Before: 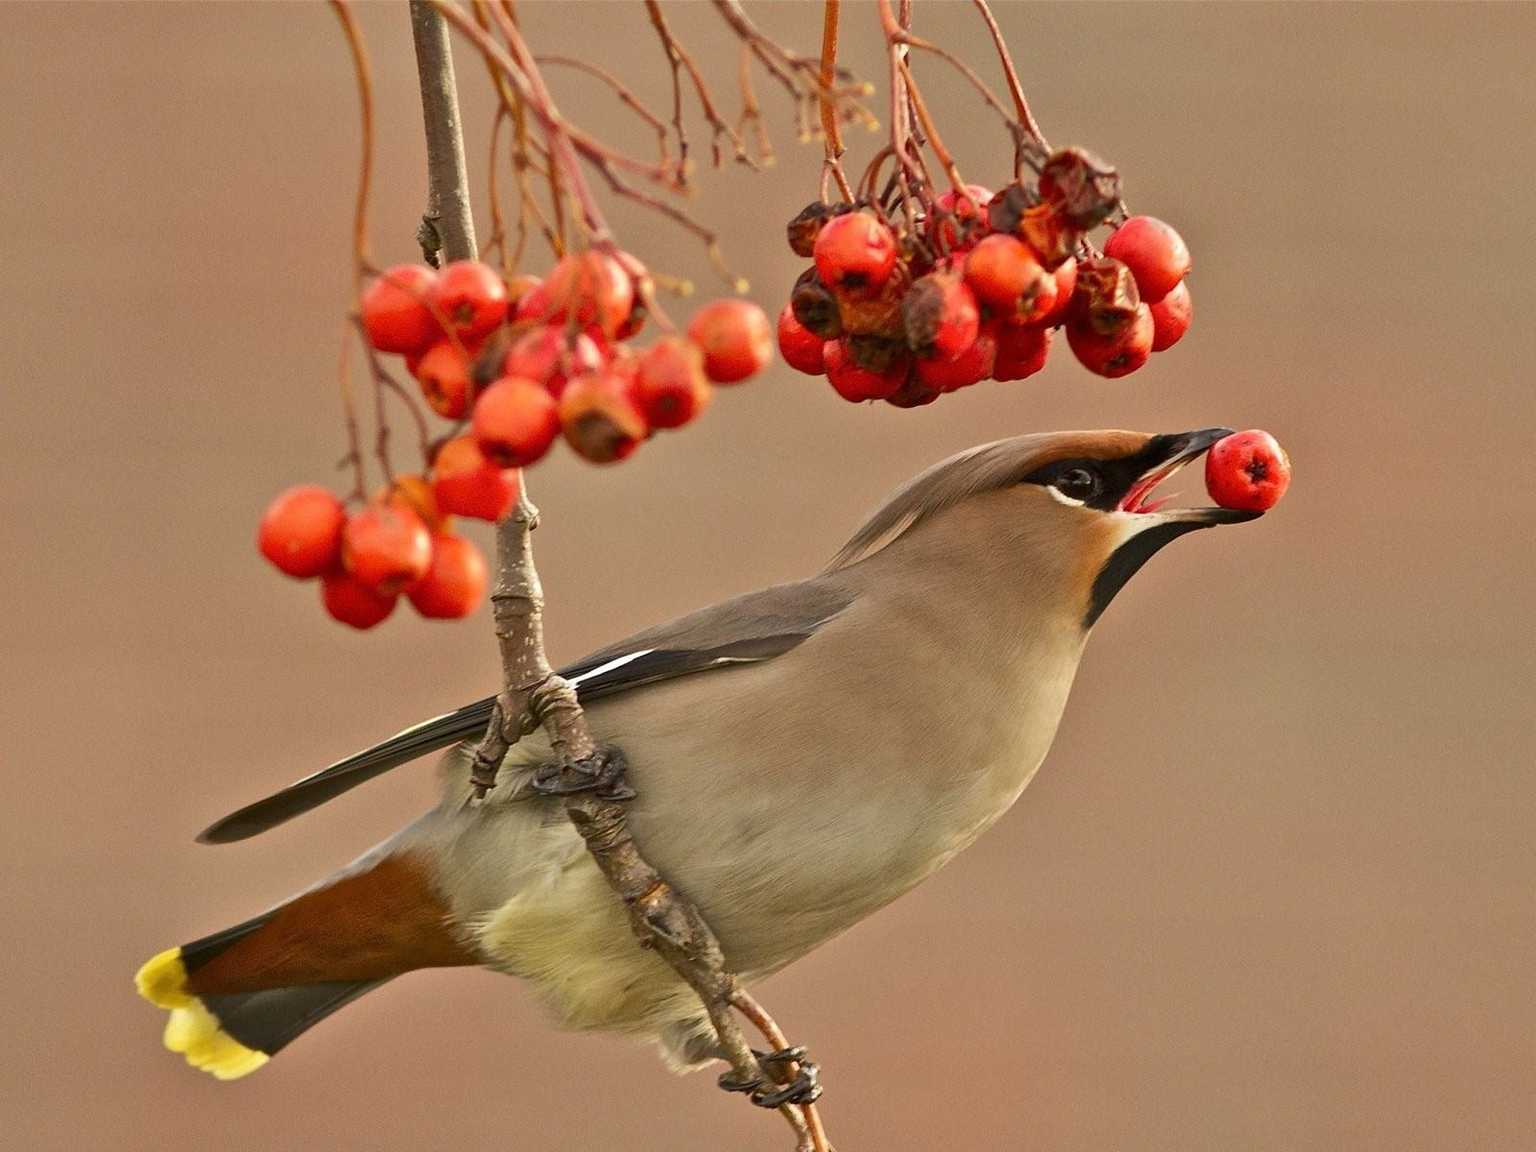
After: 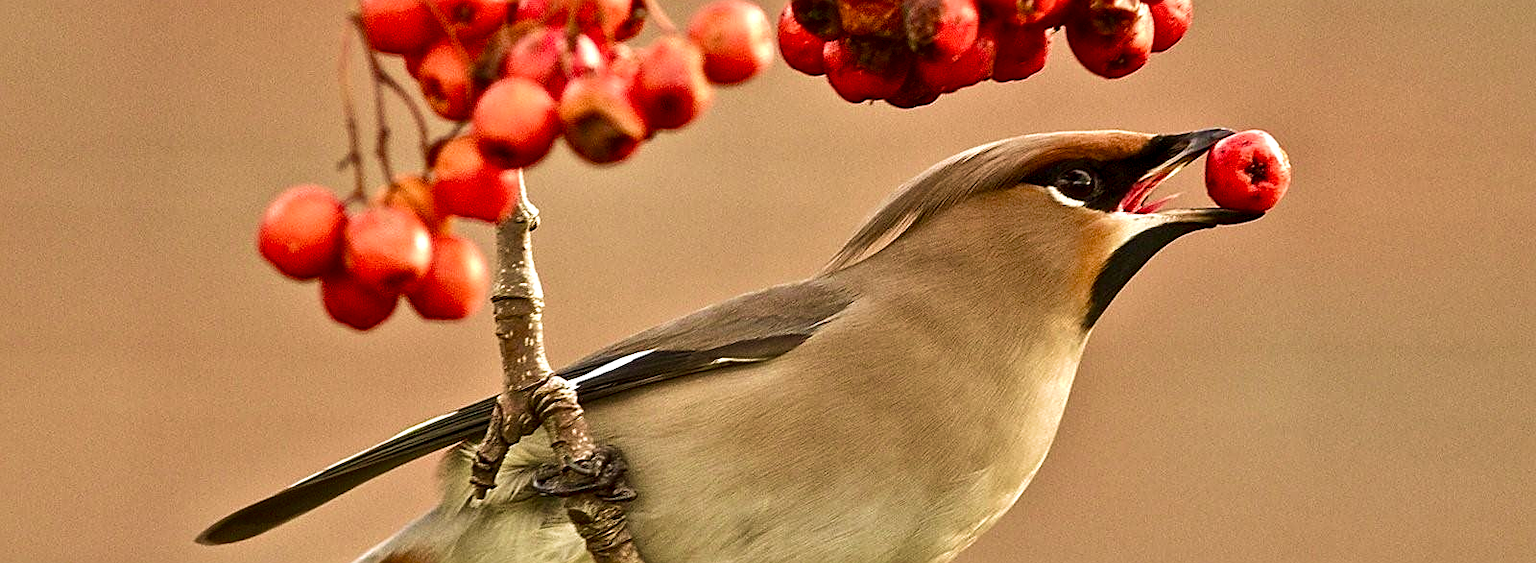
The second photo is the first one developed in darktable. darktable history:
crop and rotate: top 26.048%, bottom 24.962%
exposure: black level correction -0.003, exposure 0.046 EV, compensate exposure bias true, compensate highlight preservation false
color balance rgb: perceptual saturation grading › global saturation 25.438%, perceptual saturation grading › highlights -50.509%, perceptual saturation grading › shadows 31.094%, perceptual brilliance grading › highlights 9.832%, perceptual brilliance grading › mid-tones 4.9%
sharpen: on, module defaults
local contrast: detail 135%, midtone range 0.745
velvia: strength 44.82%
shadows and highlights: soften with gaussian
